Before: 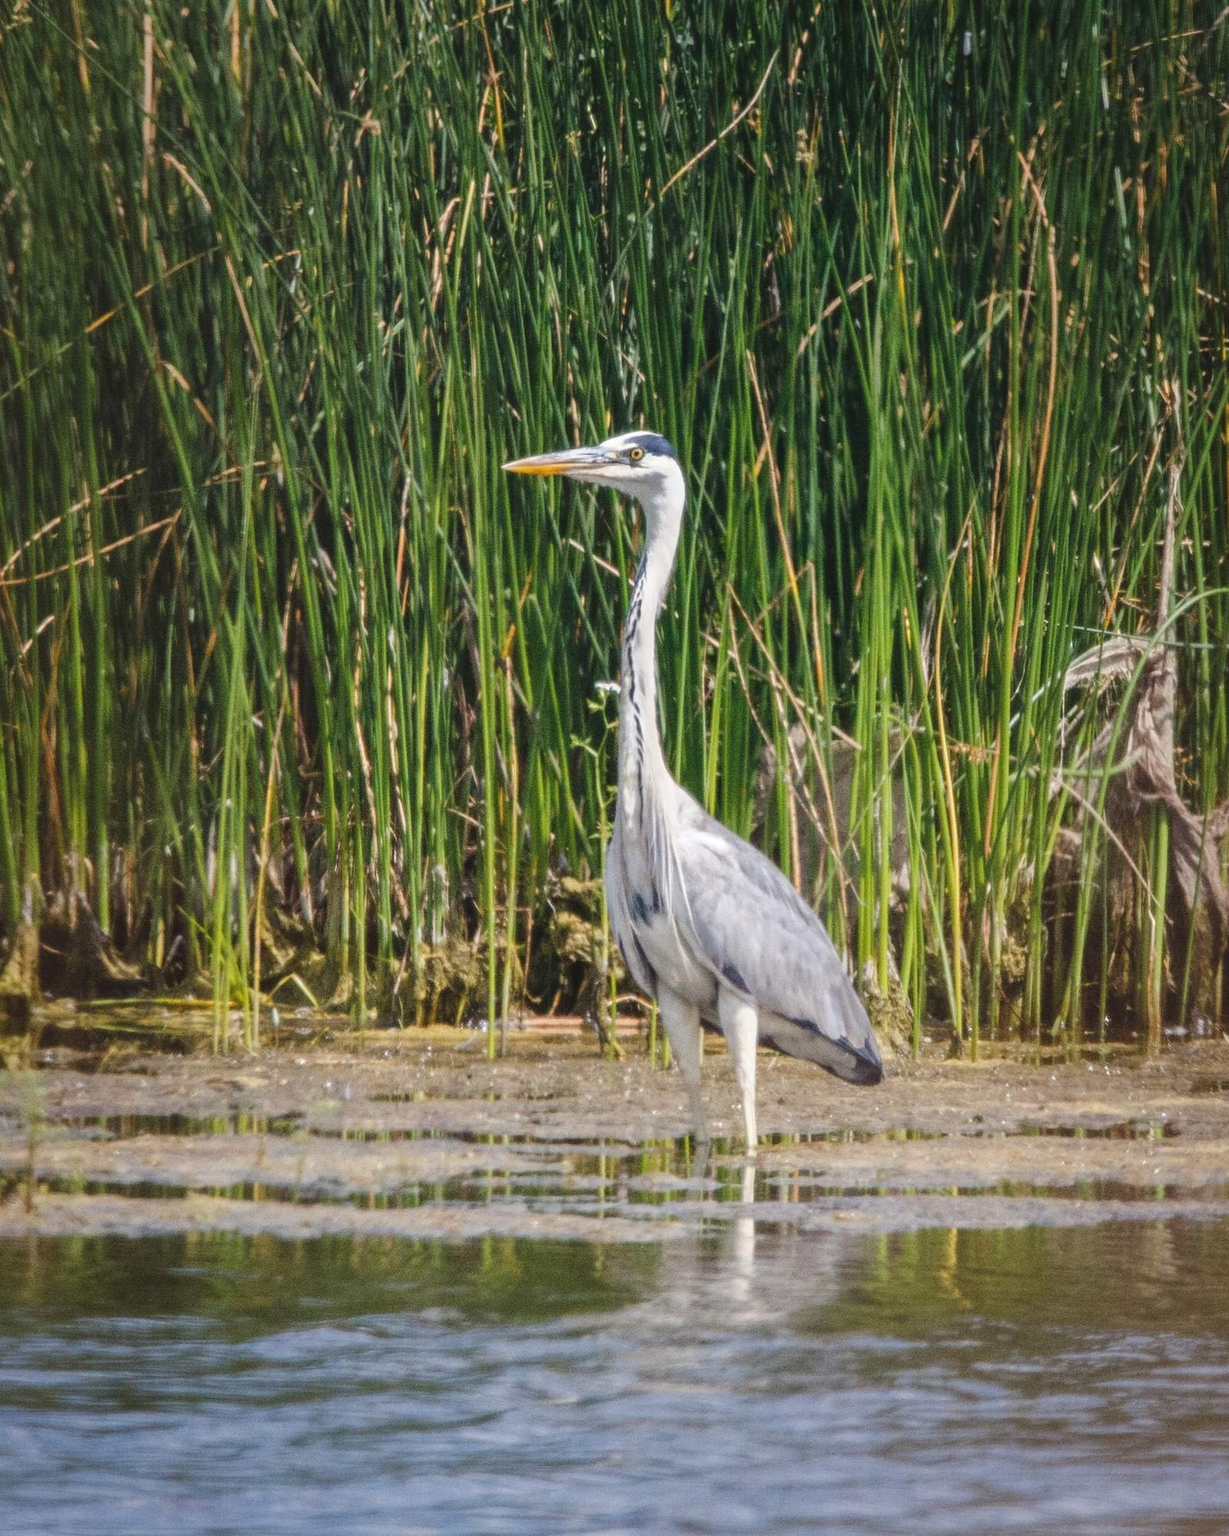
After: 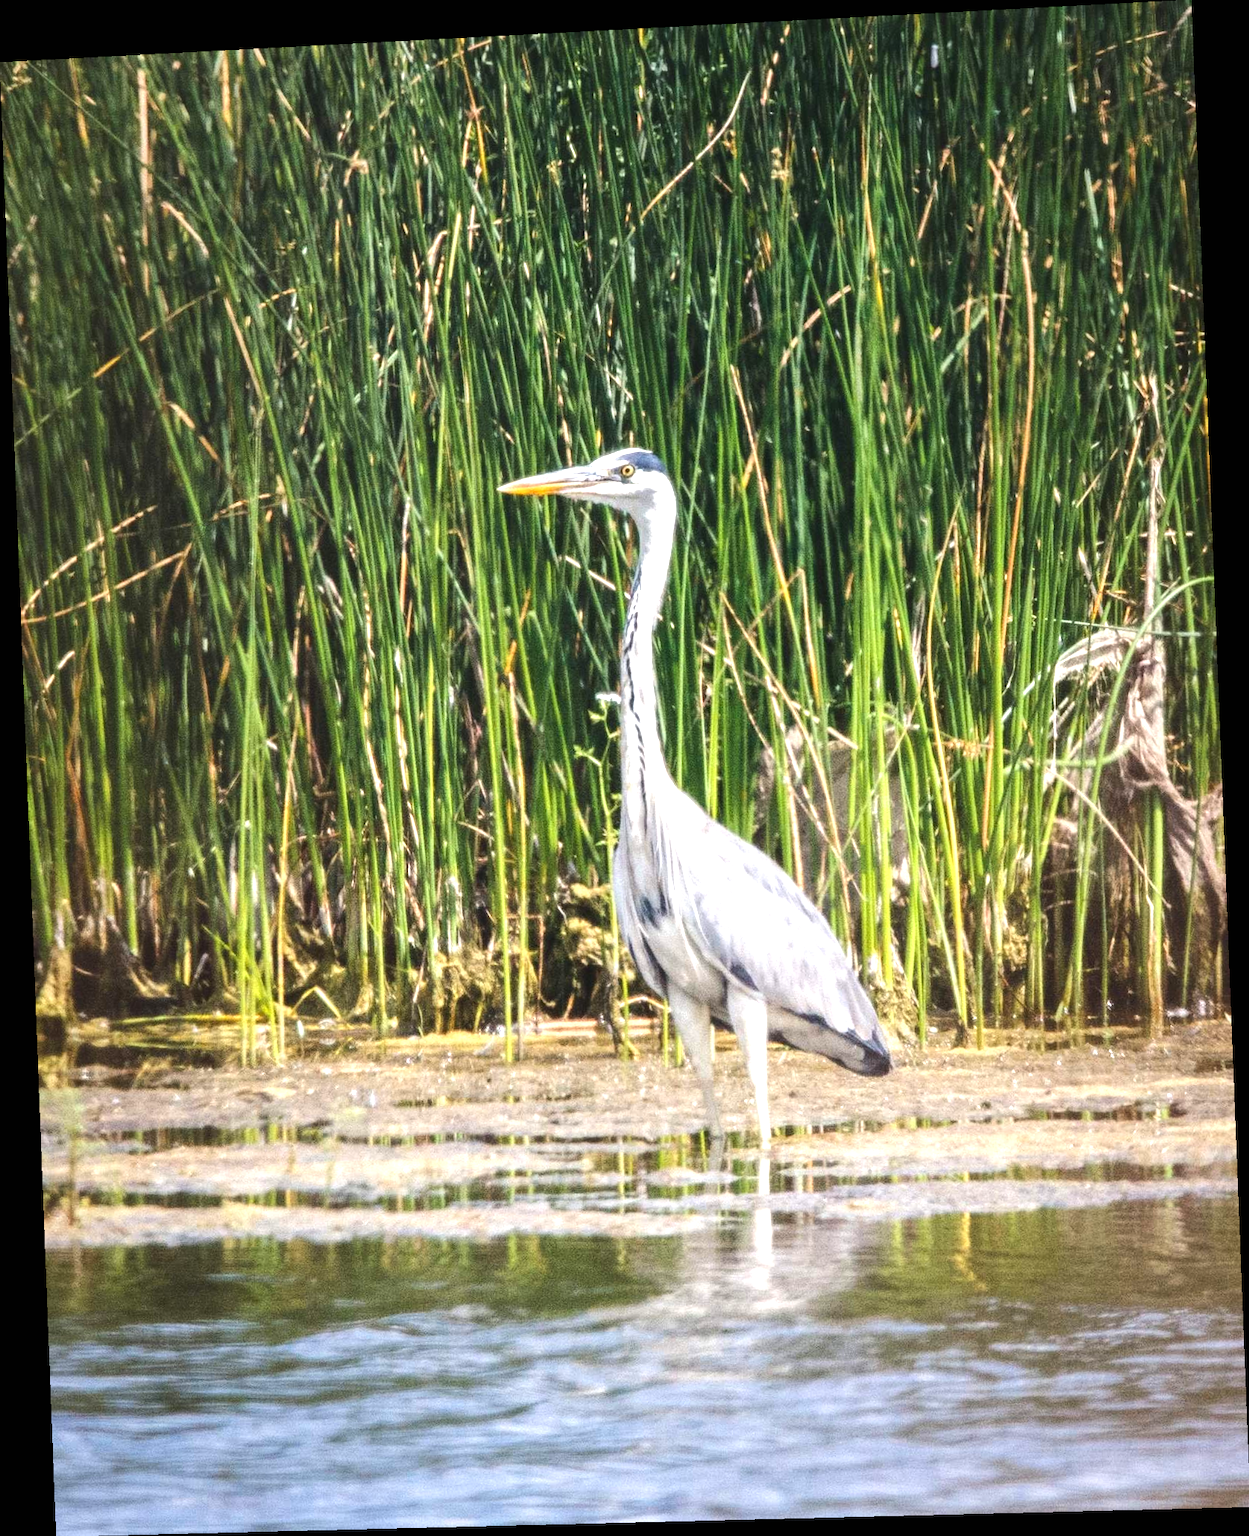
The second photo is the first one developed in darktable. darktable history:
exposure: black level correction 0, exposure 0.7 EV, compensate exposure bias true, compensate highlight preservation false
tone equalizer: -8 EV -0.417 EV, -7 EV -0.389 EV, -6 EV -0.333 EV, -5 EV -0.222 EV, -3 EV 0.222 EV, -2 EV 0.333 EV, -1 EV 0.389 EV, +0 EV 0.417 EV, edges refinement/feathering 500, mask exposure compensation -1.57 EV, preserve details no
rotate and perspective: rotation -2.22°, lens shift (horizontal) -0.022, automatic cropping off
